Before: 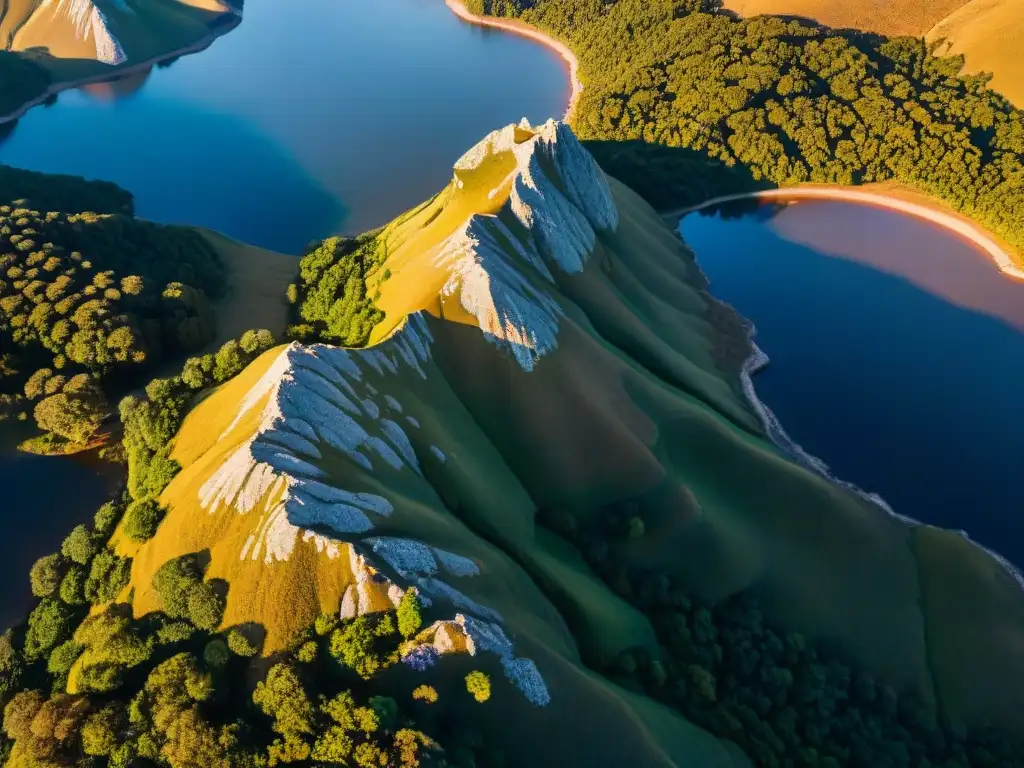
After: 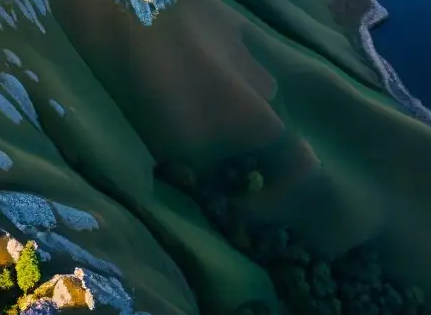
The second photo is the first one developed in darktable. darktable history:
crop: left 37.221%, top 45.169%, right 20.63%, bottom 13.777%
sharpen: amount 0.2
